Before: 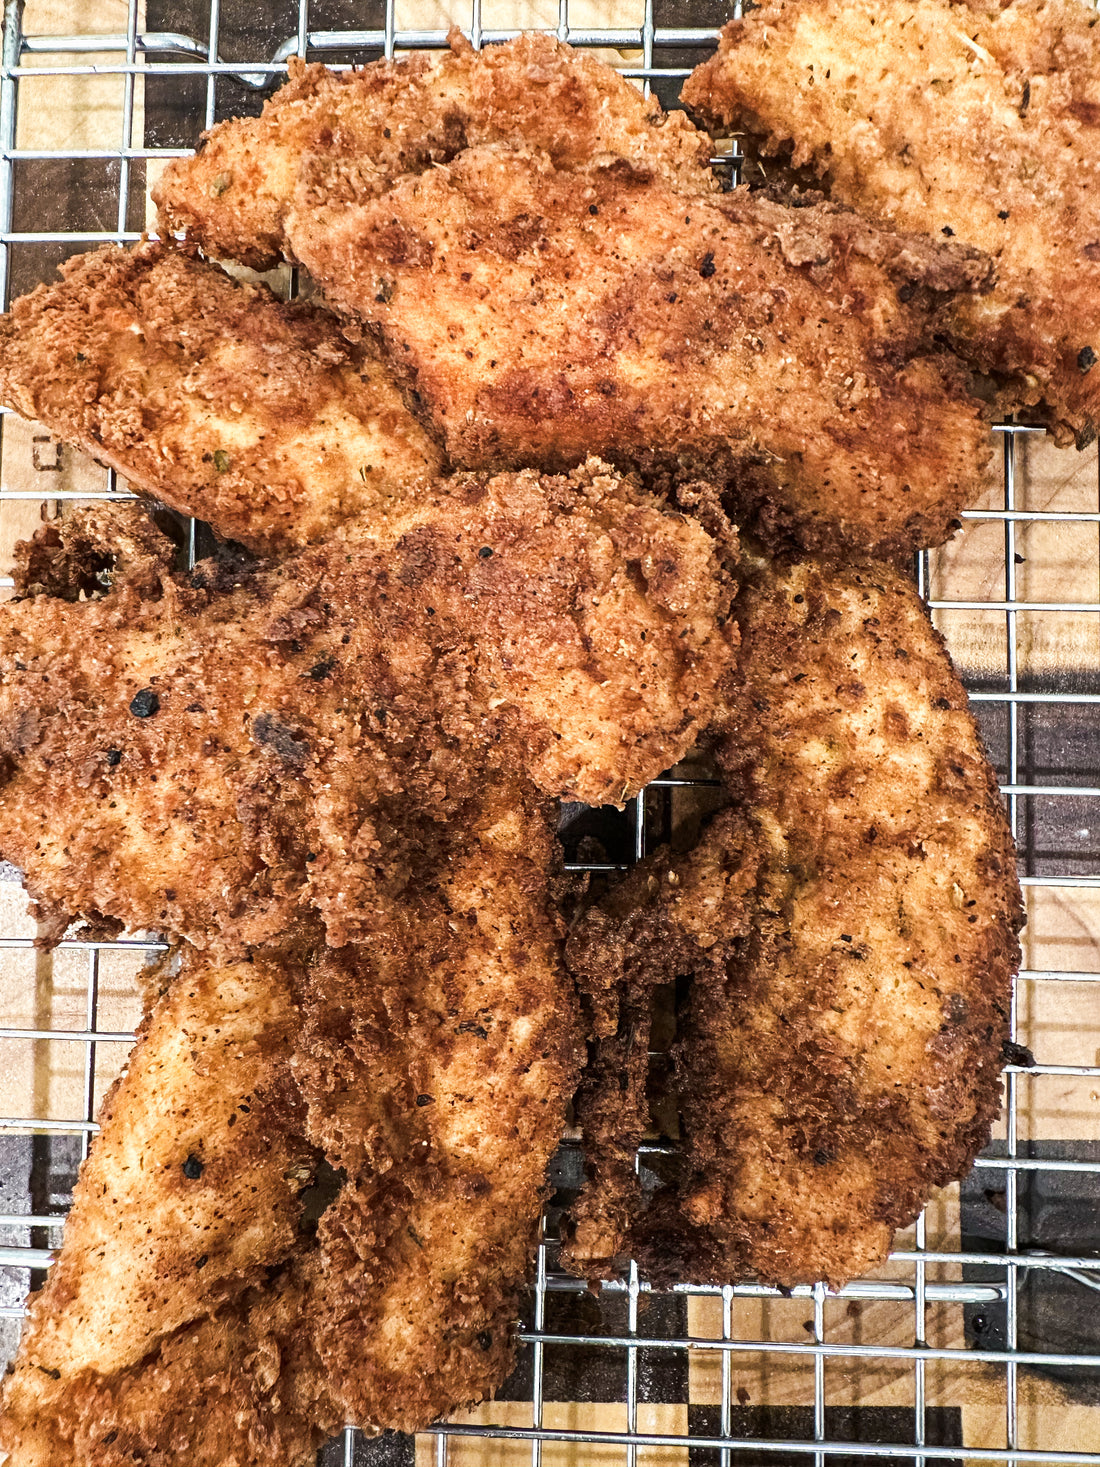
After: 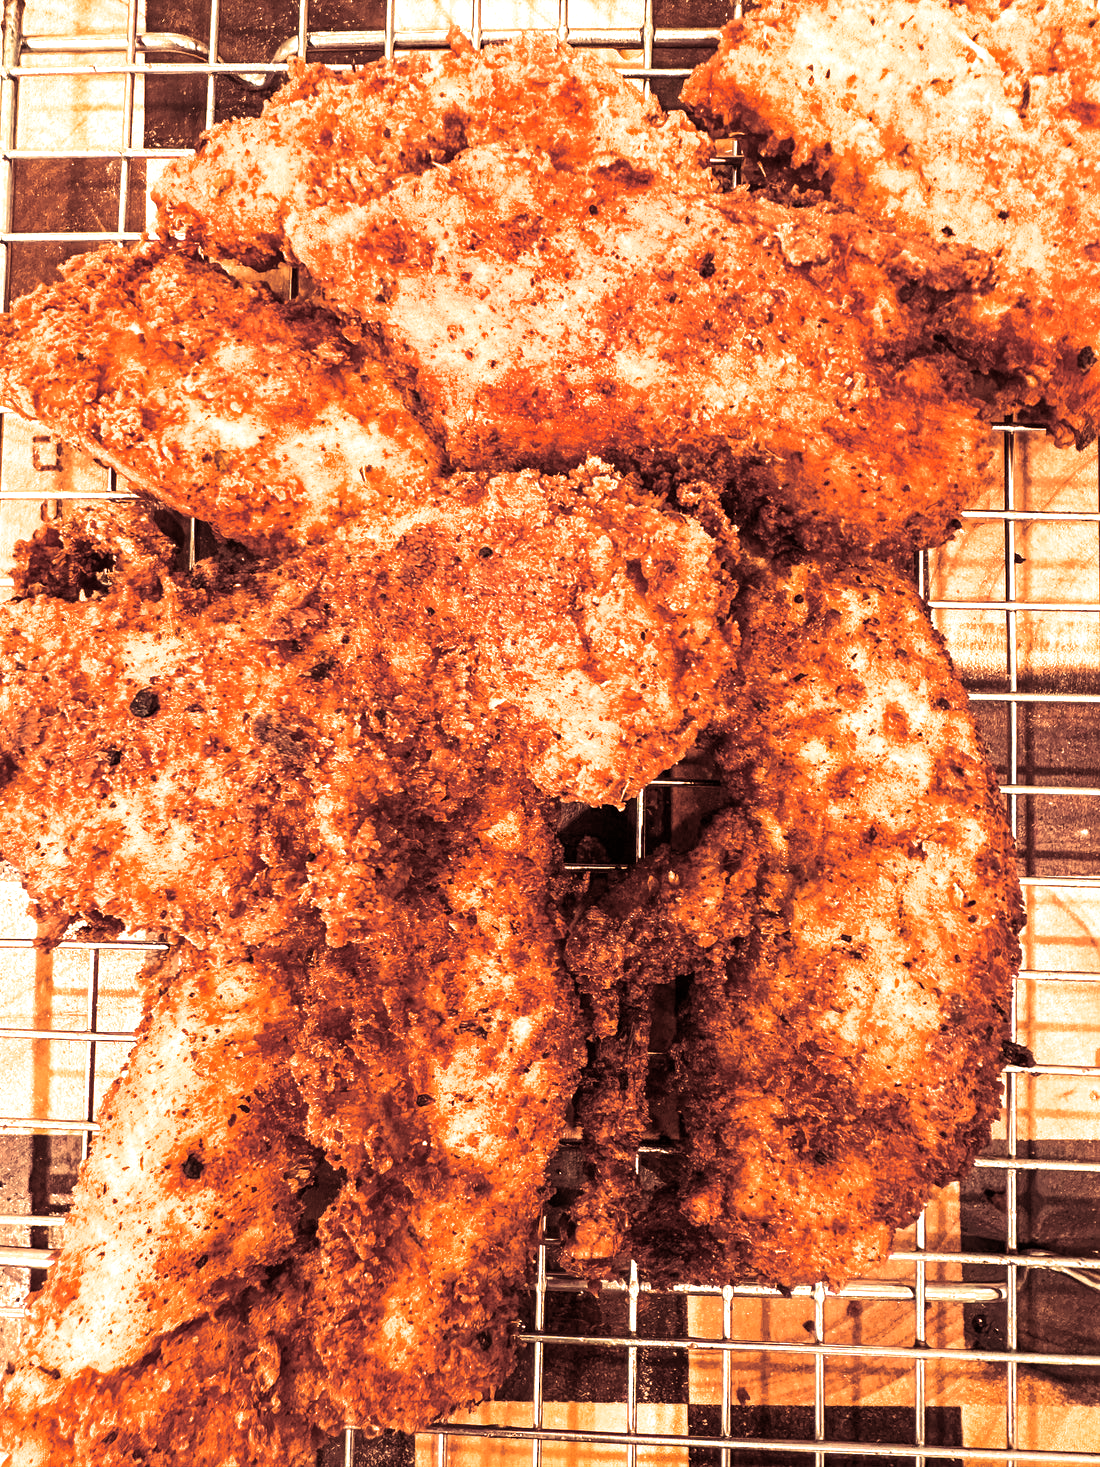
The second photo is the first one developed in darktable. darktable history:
white balance: red 1.467, blue 0.684
split-toning: on, module defaults
